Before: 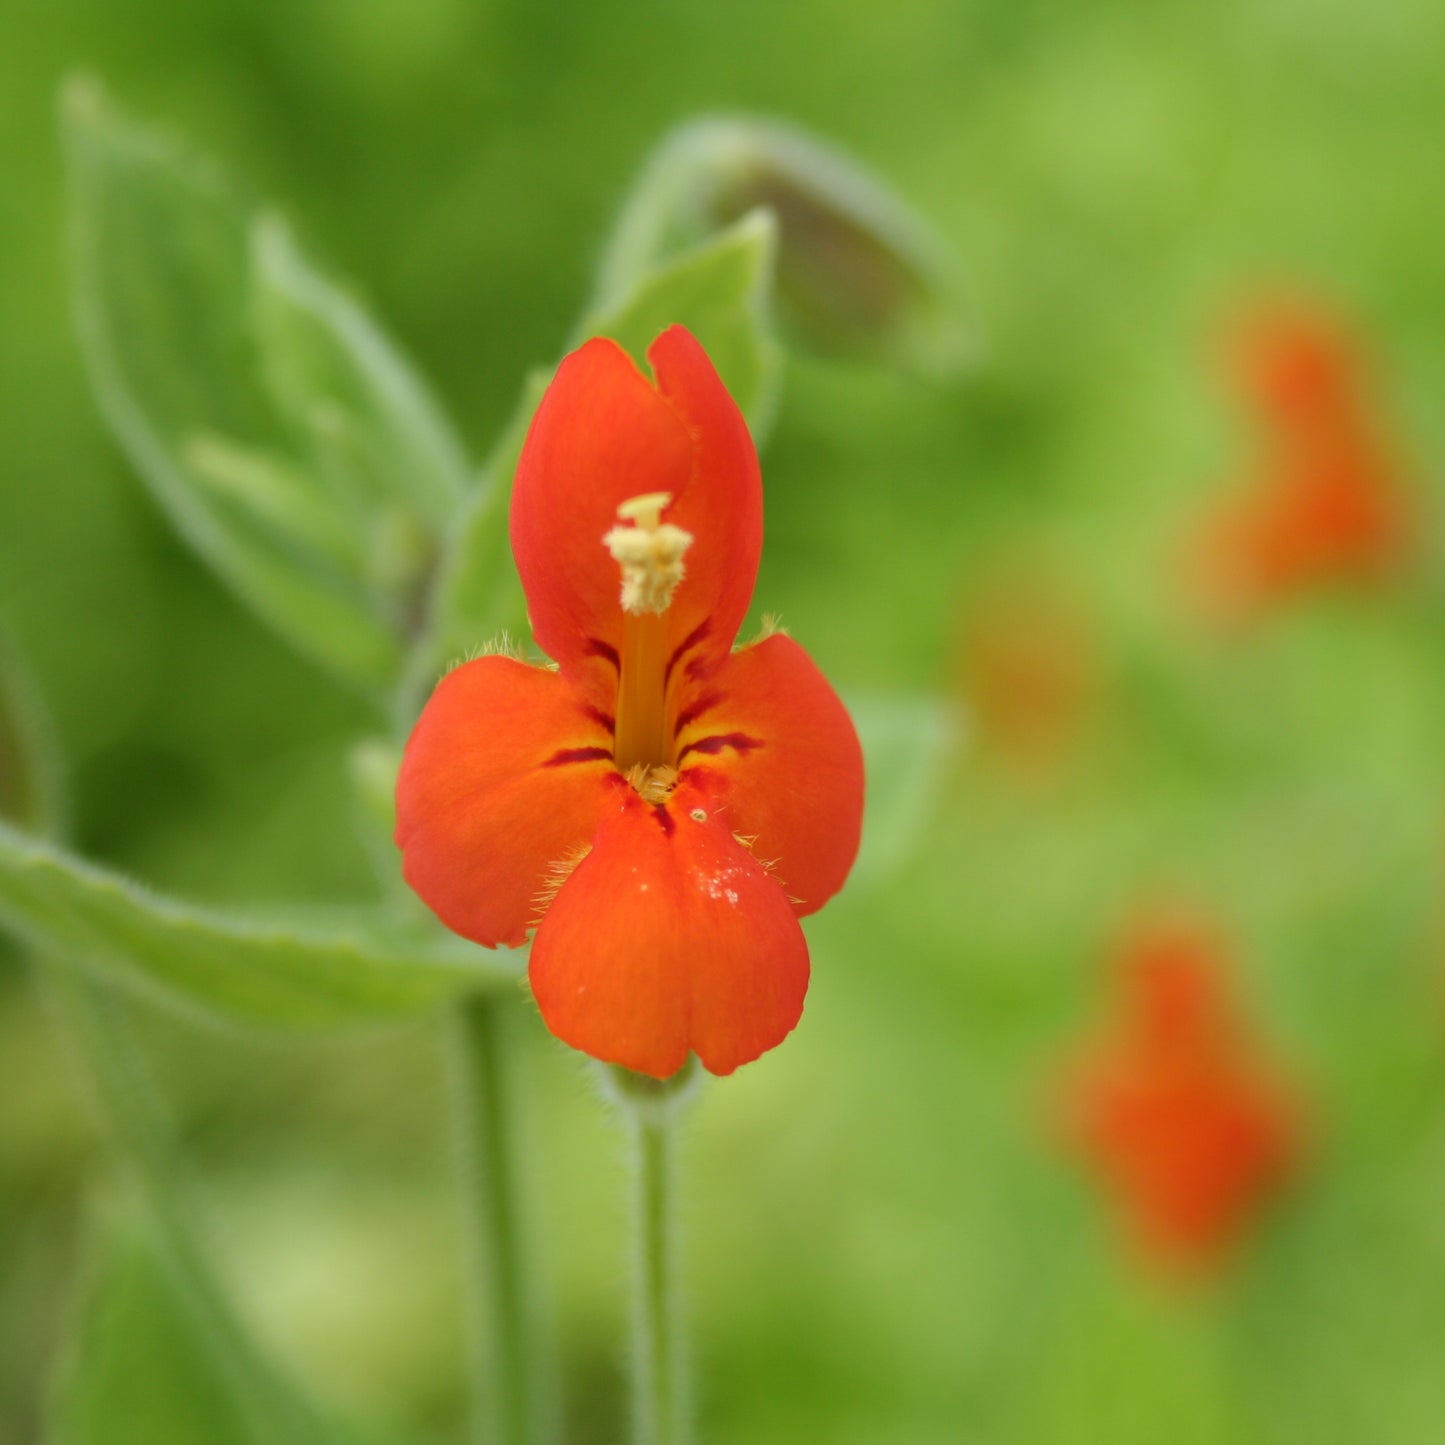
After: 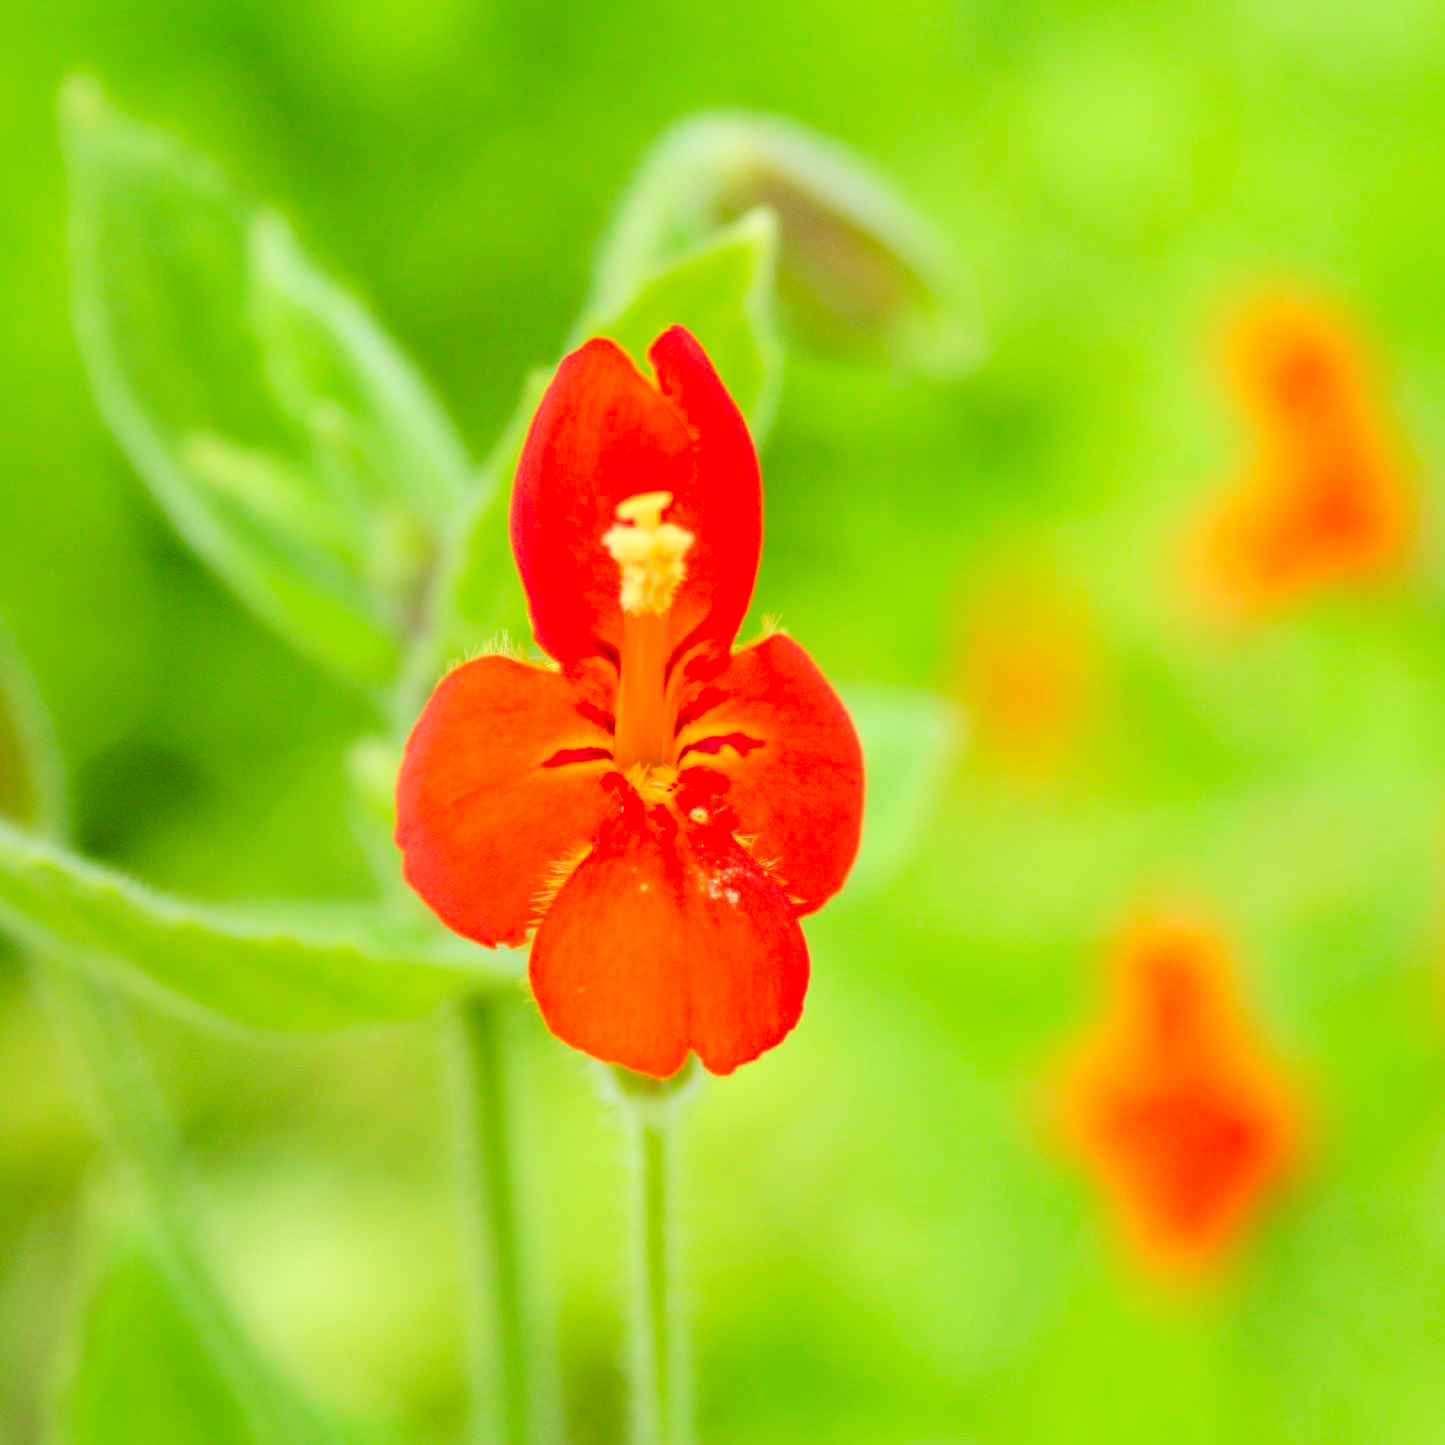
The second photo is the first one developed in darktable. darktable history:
base curve: curves: ch0 [(0, 0) (0.025, 0.046) (0.112, 0.277) (0.467, 0.74) (0.814, 0.929) (1, 0.942)]
contrast brightness saturation: contrast 0.09, saturation 0.28
